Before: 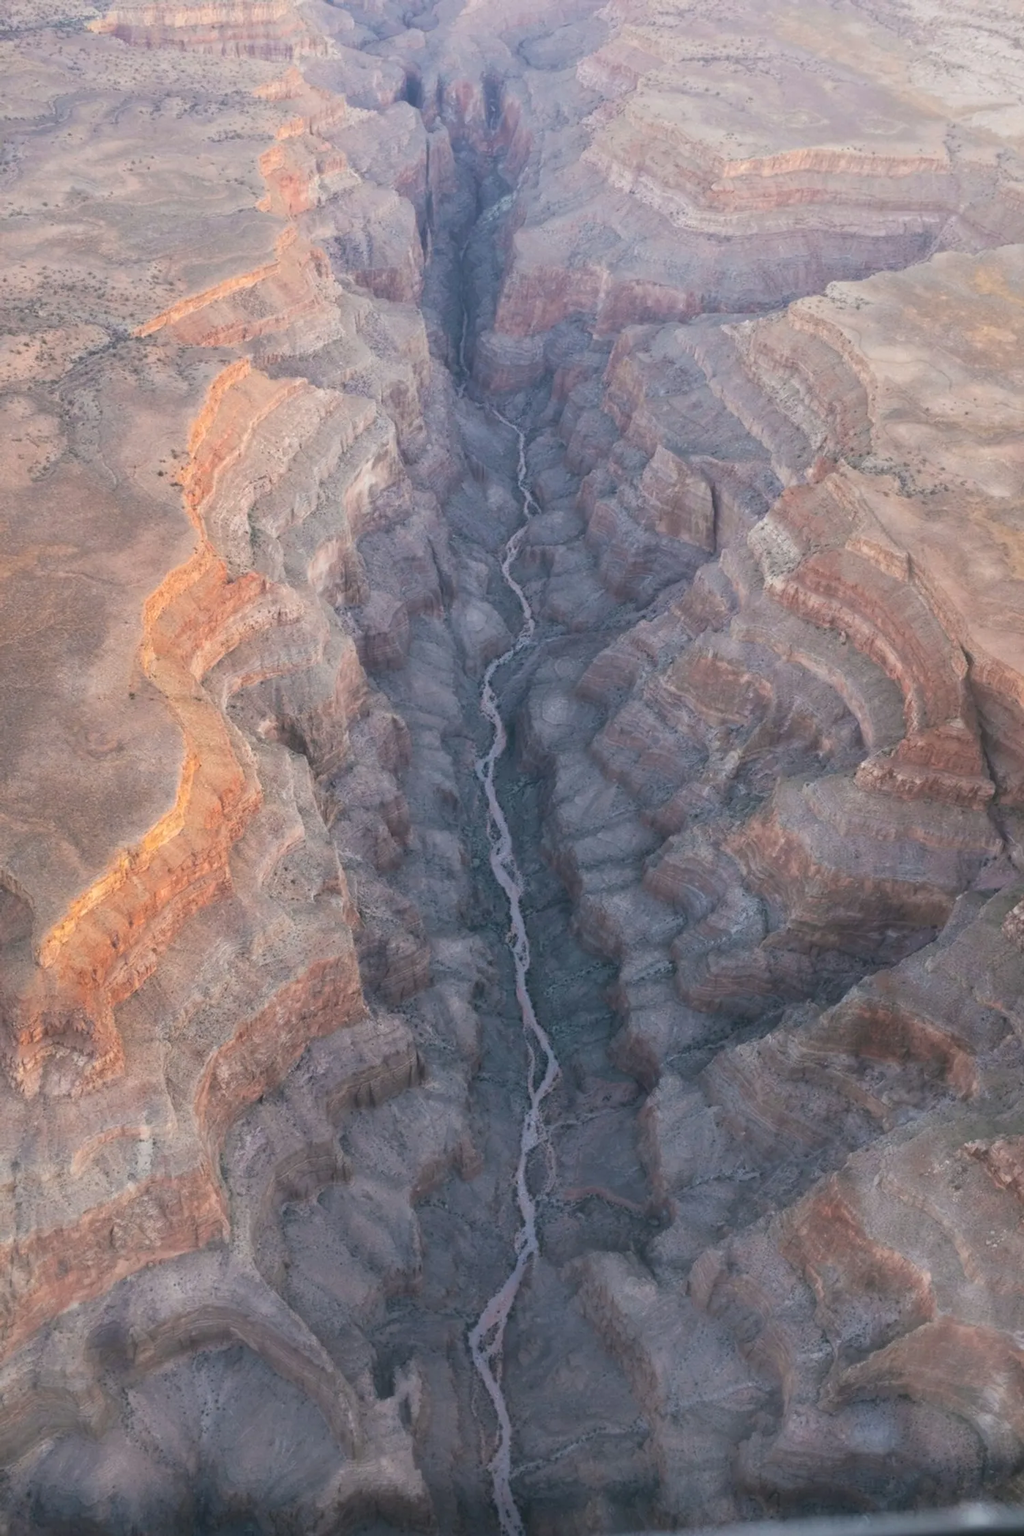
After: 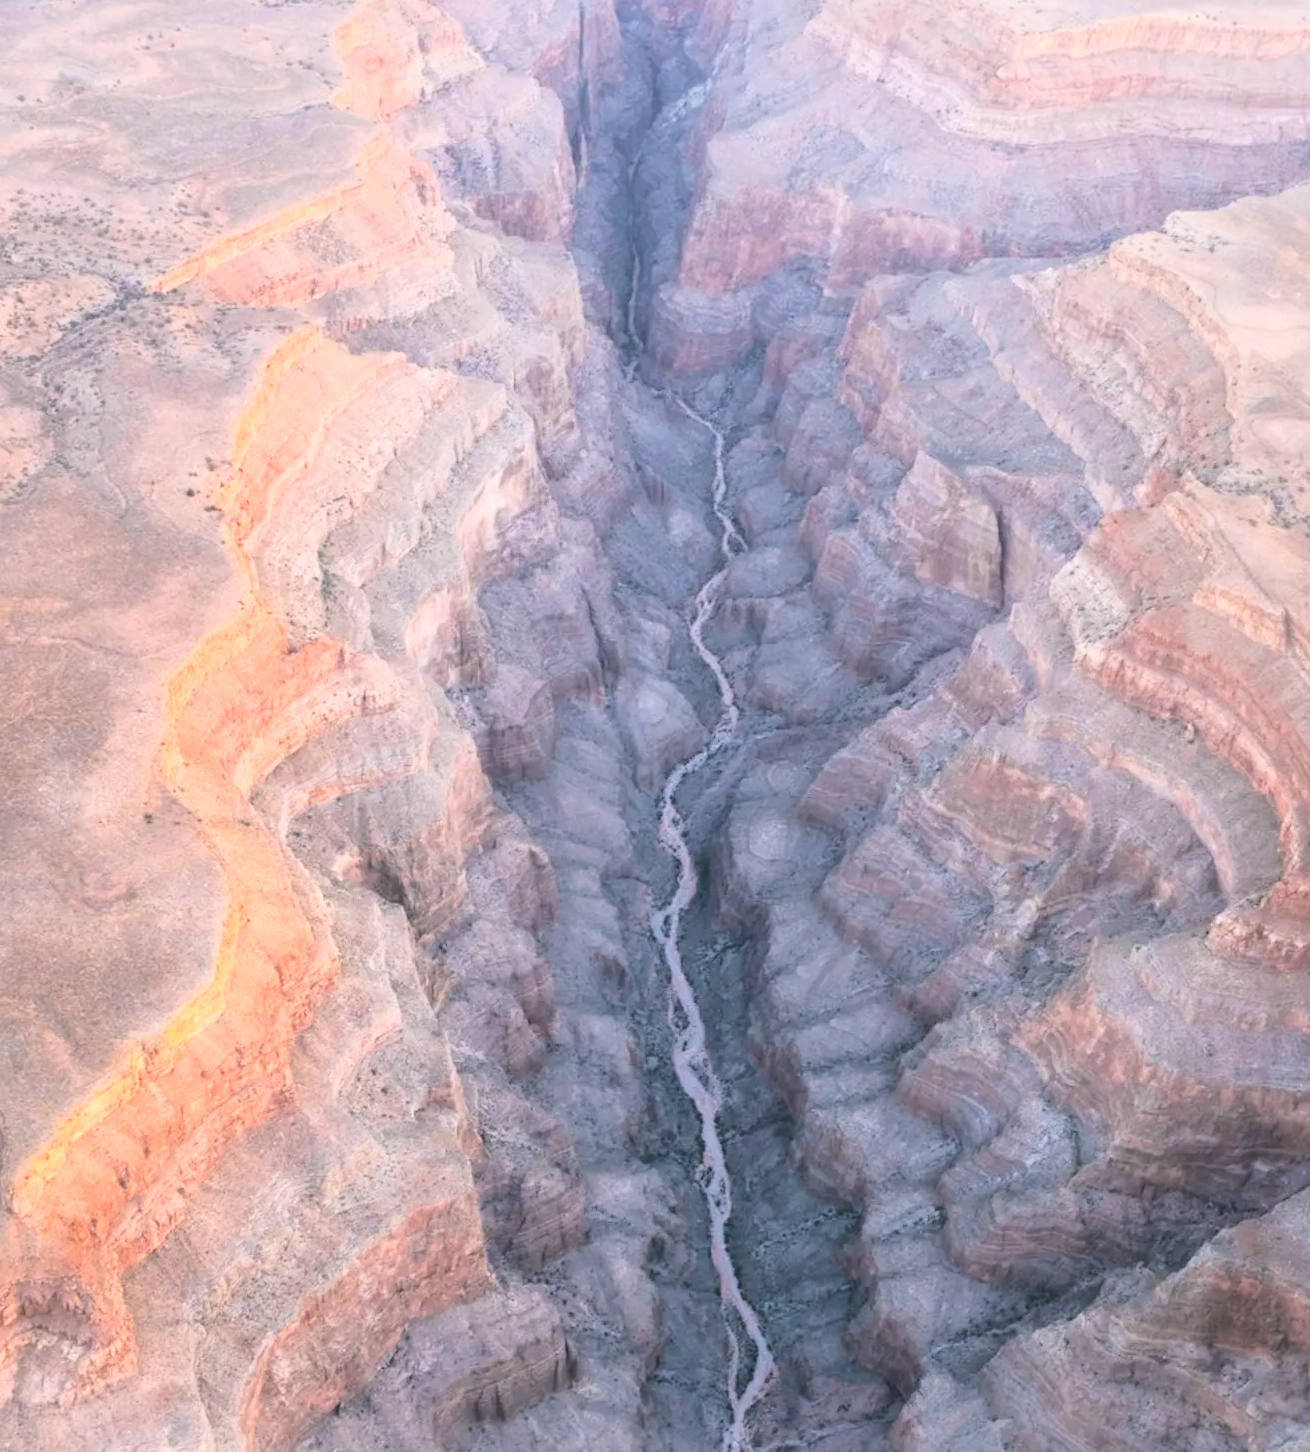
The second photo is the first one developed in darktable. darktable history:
color calibration: illuminant custom, x 0.348, y 0.366, temperature 4940.58 K
crop: left 3.015%, top 8.969%, right 9.647%, bottom 26.457%
base curve: curves: ch0 [(0, 0) (0.028, 0.03) (0.121, 0.232) (0.46, 0.748) (0.859, 0.968) (1, 1)]
